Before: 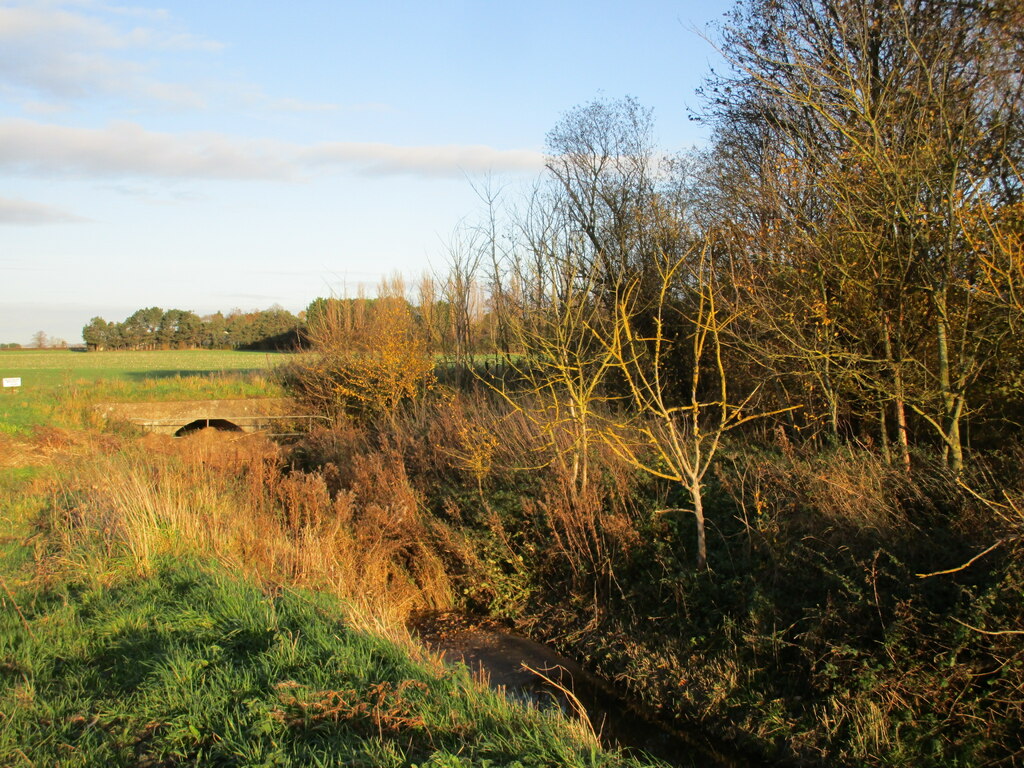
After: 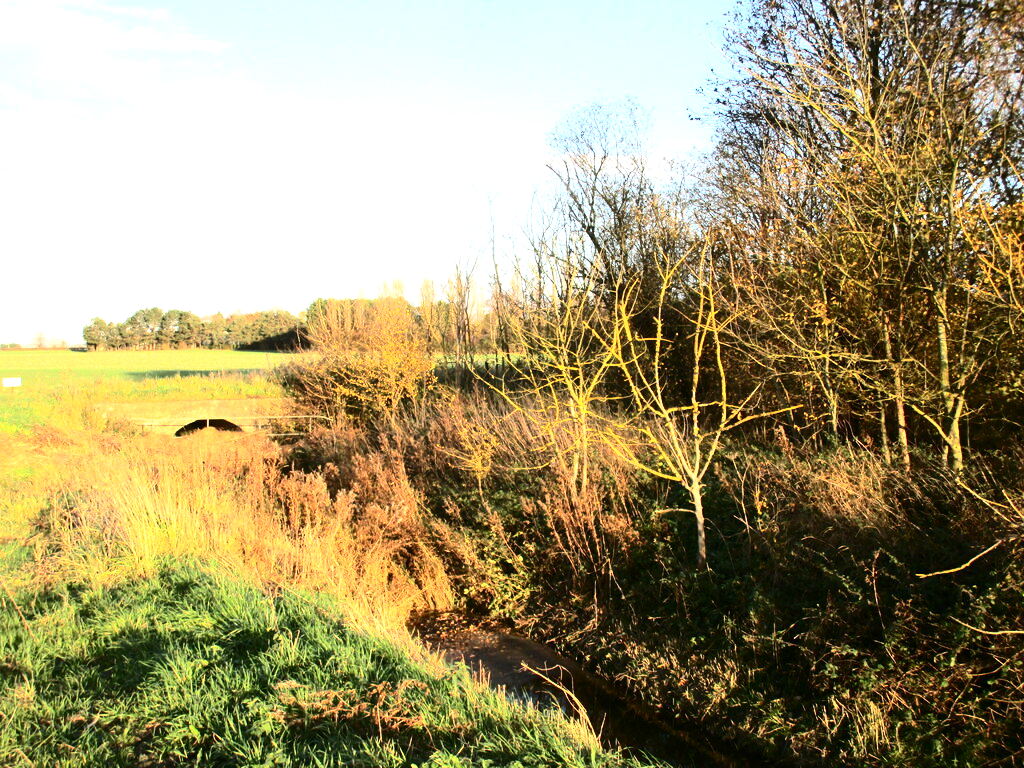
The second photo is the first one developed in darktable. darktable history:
exposure: black level correction 0, exposure 1.001 EV, compensate highlight preservation false
contrast brightness saturation: contrast 0.285
